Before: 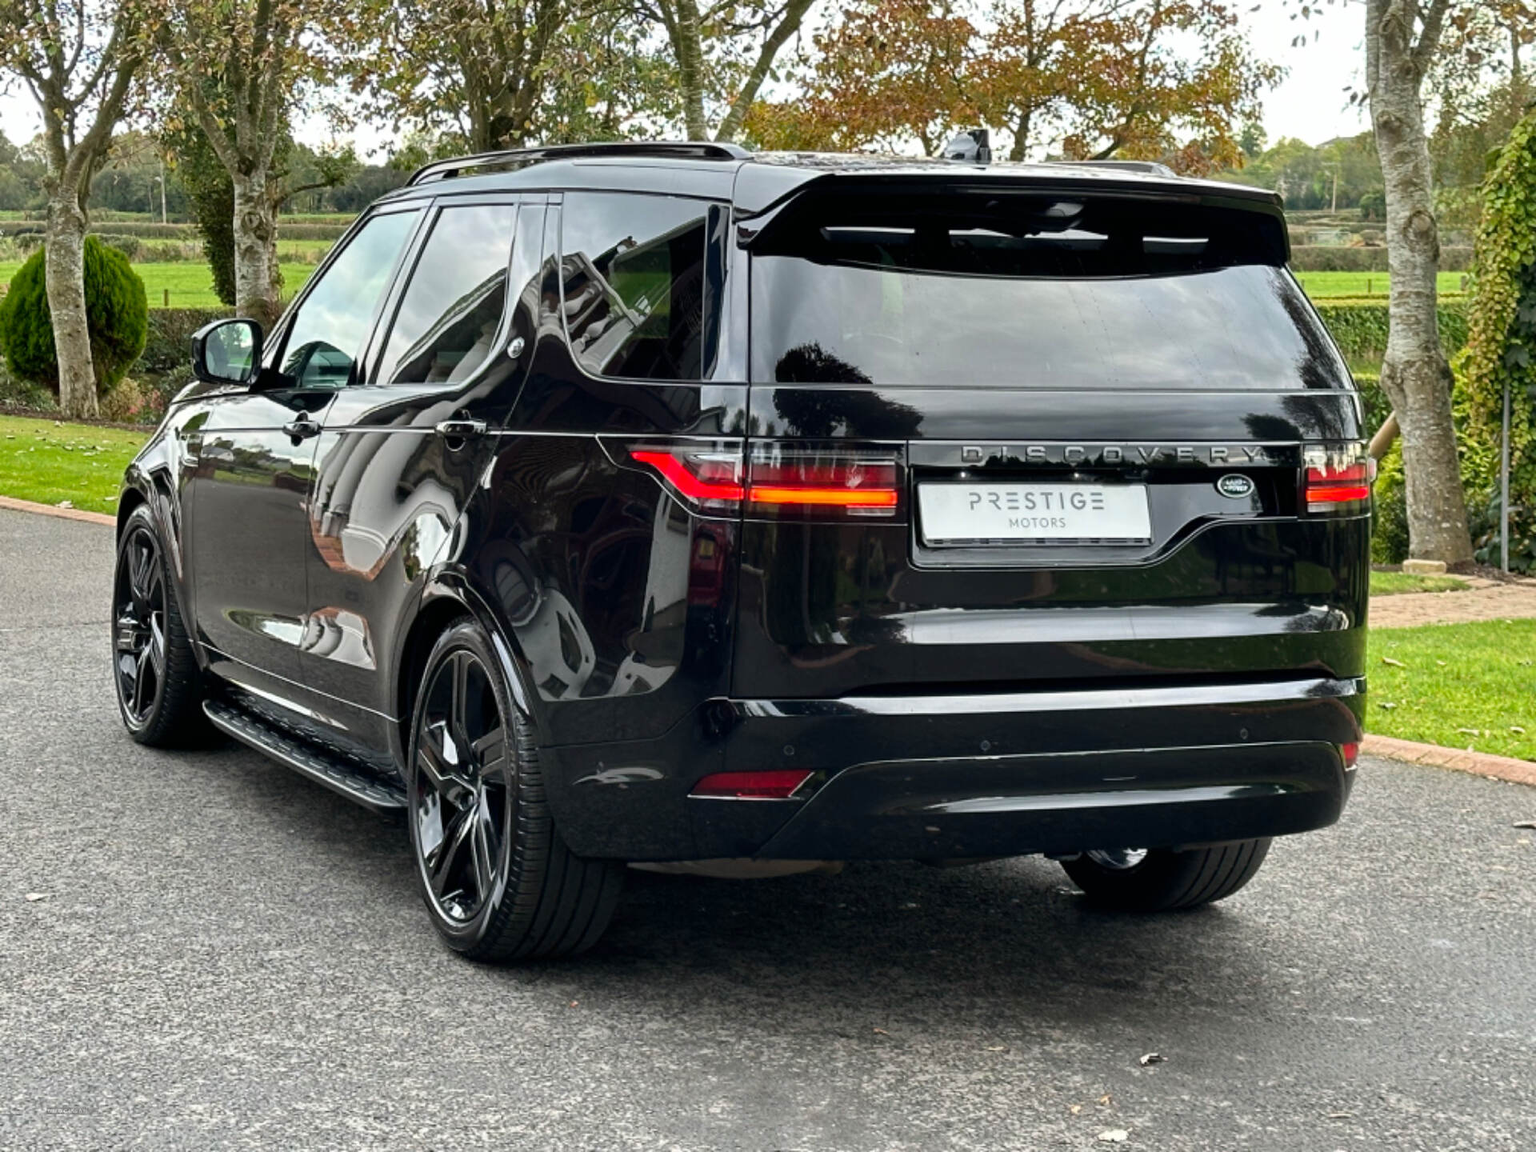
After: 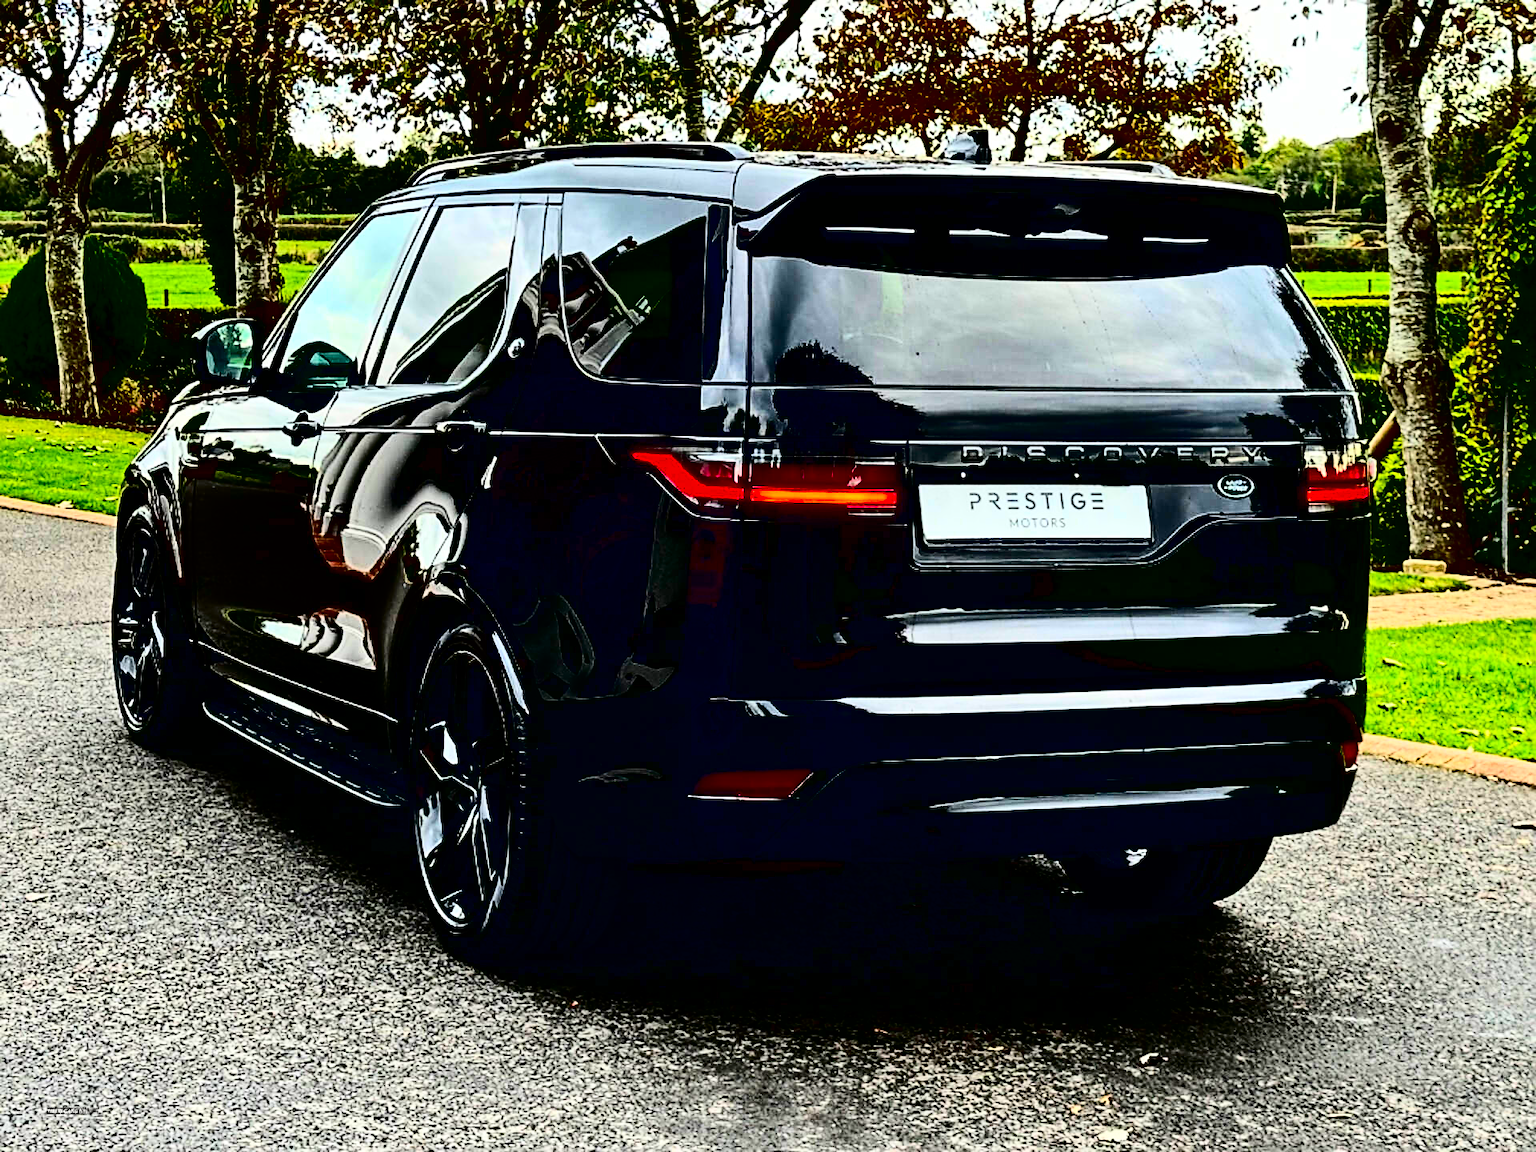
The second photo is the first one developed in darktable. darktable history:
contrast brightness saturation: contrast 0.776, brightness -0.981, saturation 0.981
sharpen: radius 1.954
